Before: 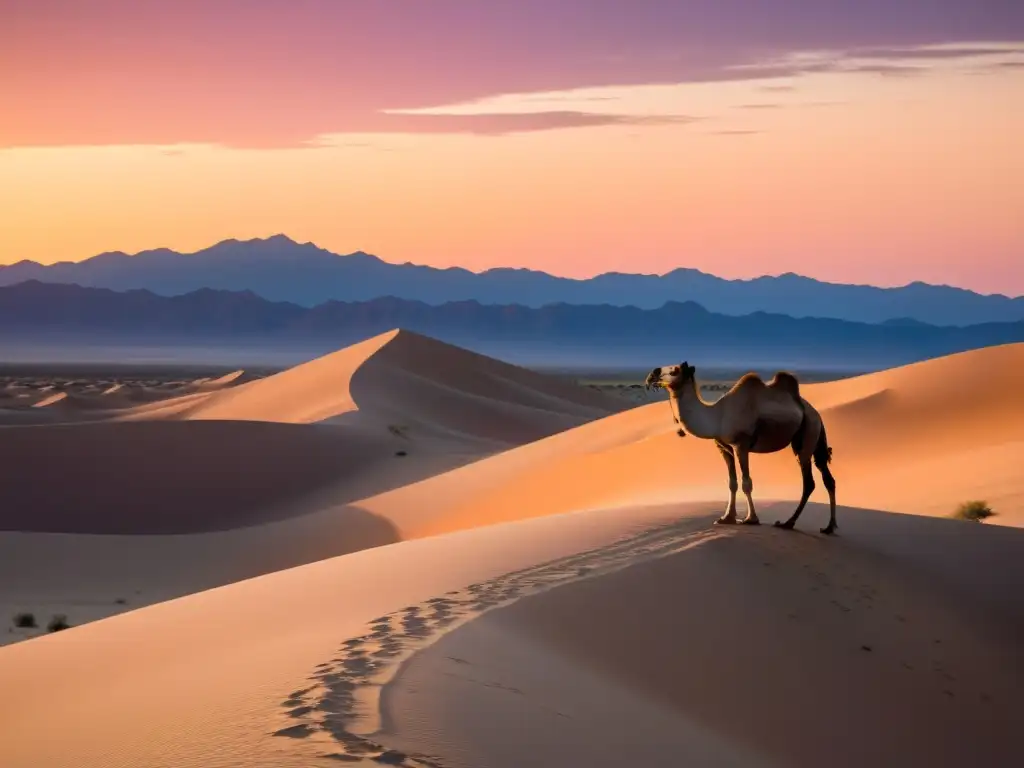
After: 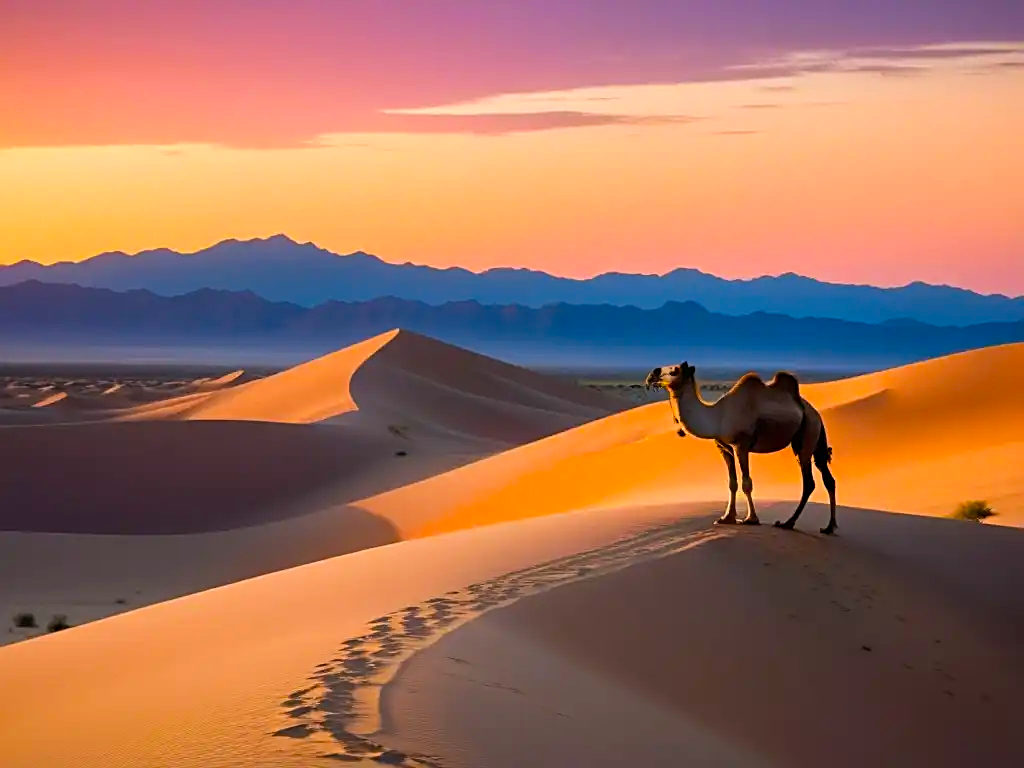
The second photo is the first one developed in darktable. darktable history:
sharpen: on, module defaults
contrast brightness saturation: contrast 0.04, saturation 0.16
exposure: black level correction 0, compensate exposure bias true, compensate highlight preservation false
color balance rgb: perceptual saturation grading › global saturation 20%, global vibrance 20%
